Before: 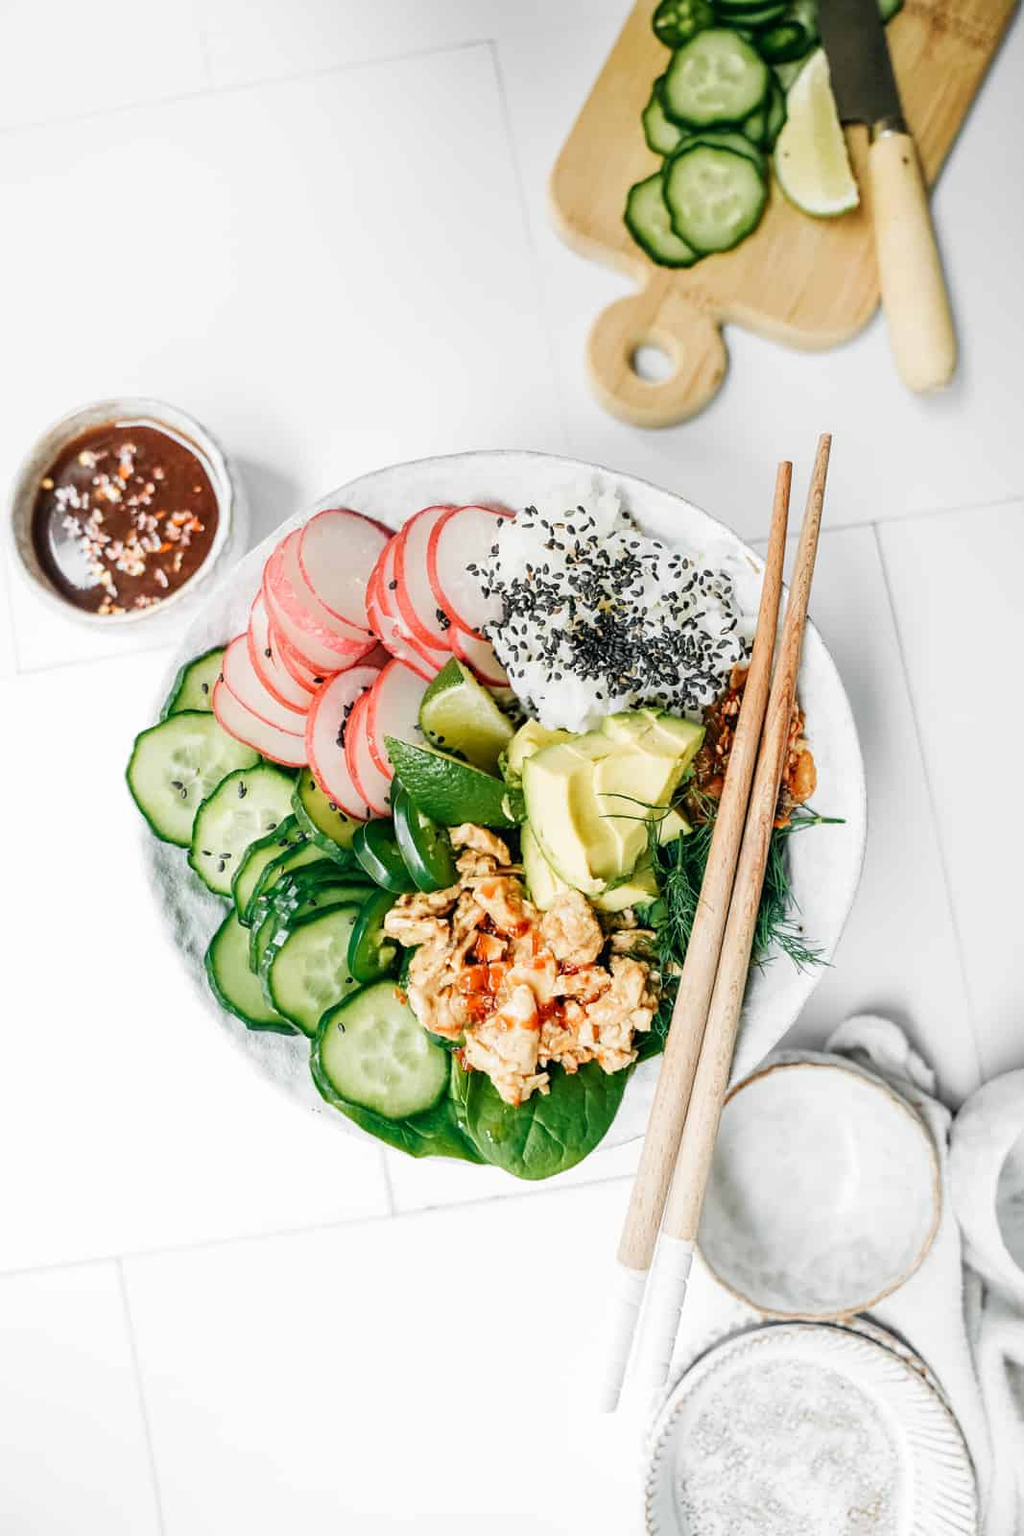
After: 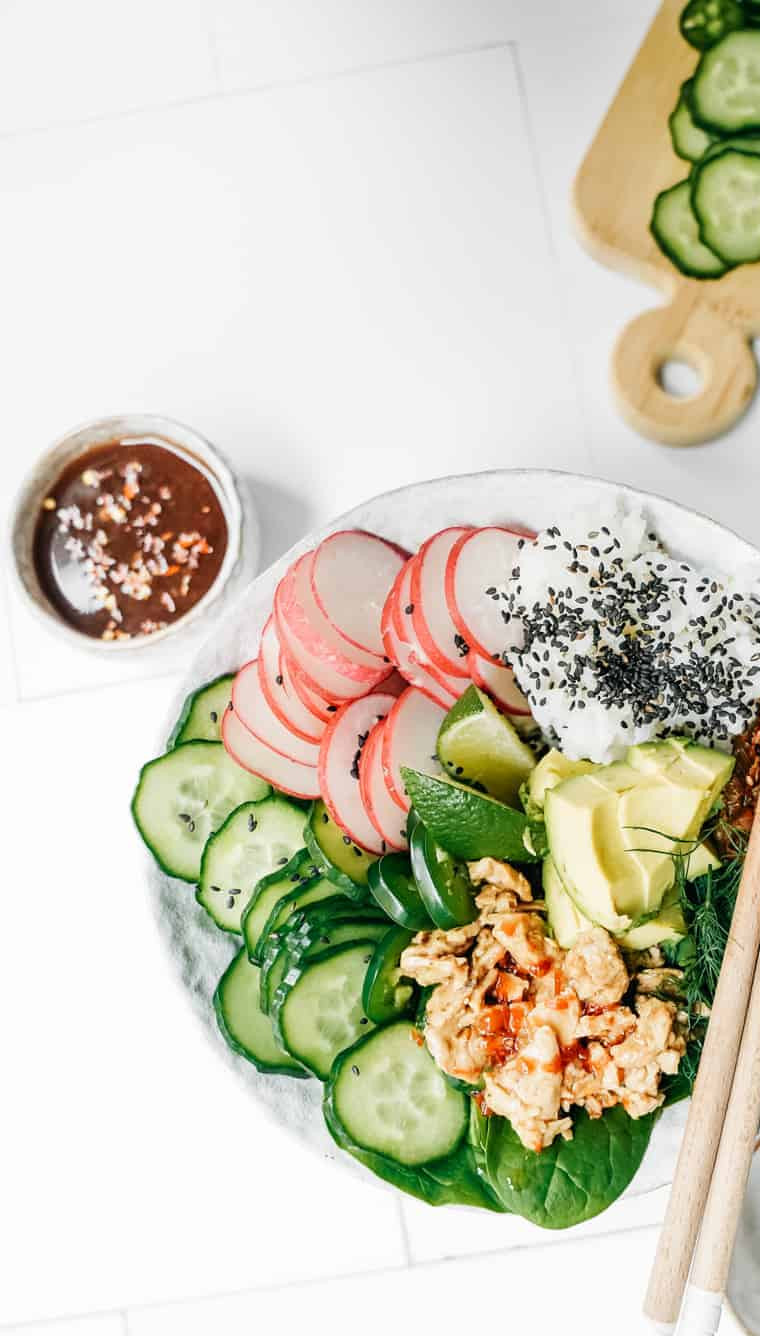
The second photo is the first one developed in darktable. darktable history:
crop: right 28.724%, bottom 16.497%
